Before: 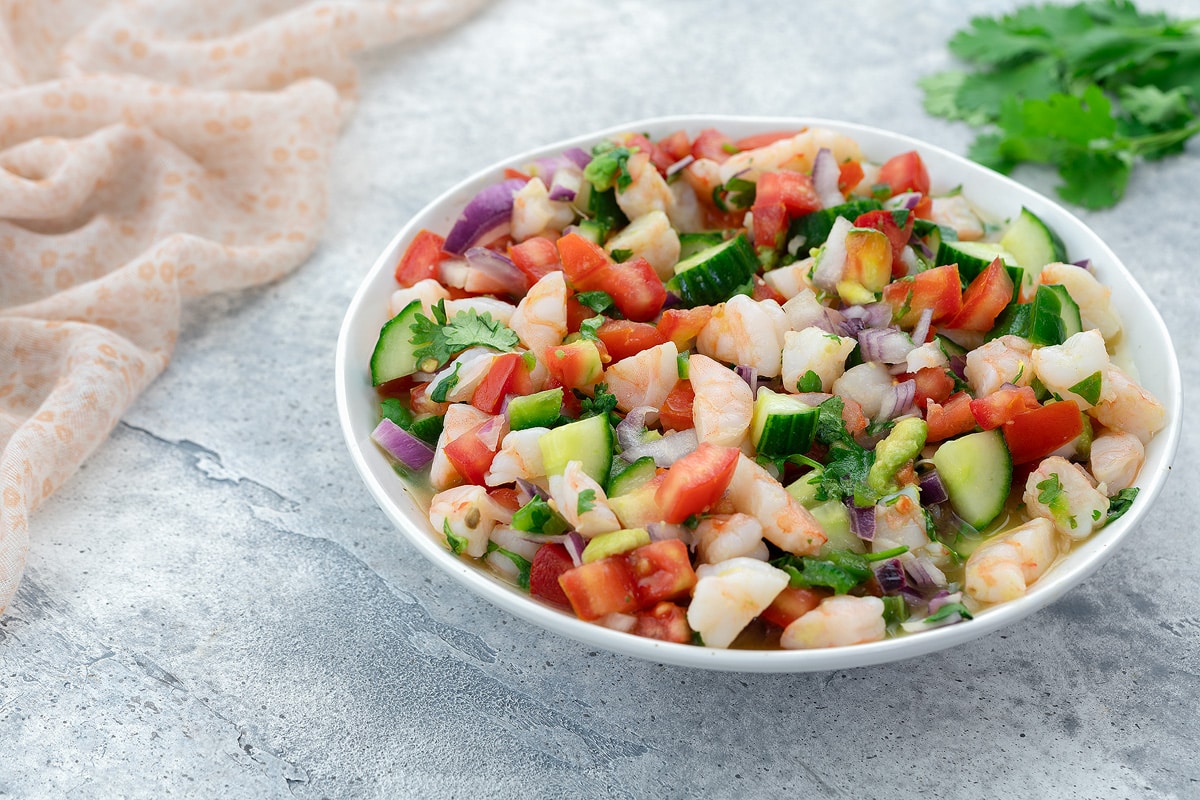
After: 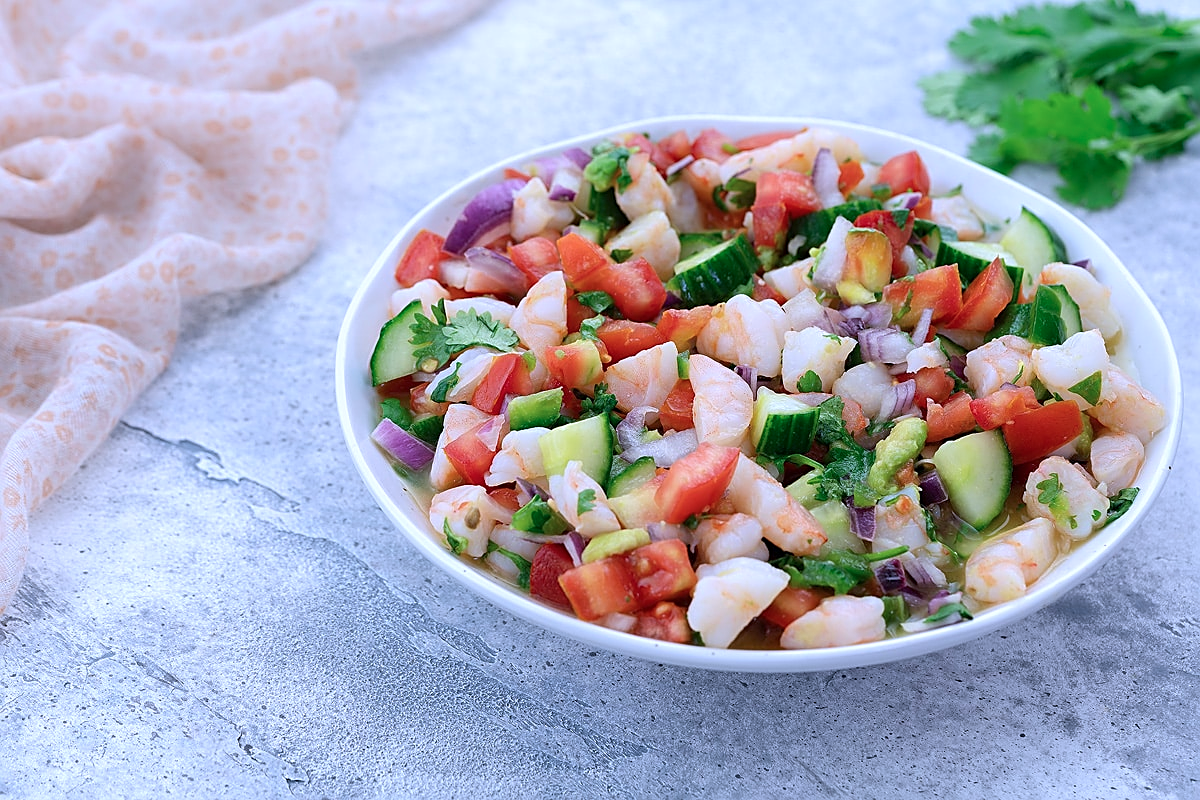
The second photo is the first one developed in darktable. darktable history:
color calibration: illuminant as shot in camera, x 0.379, y 0.396, temperature 4138.76 K
sharpen: on, module defaults
